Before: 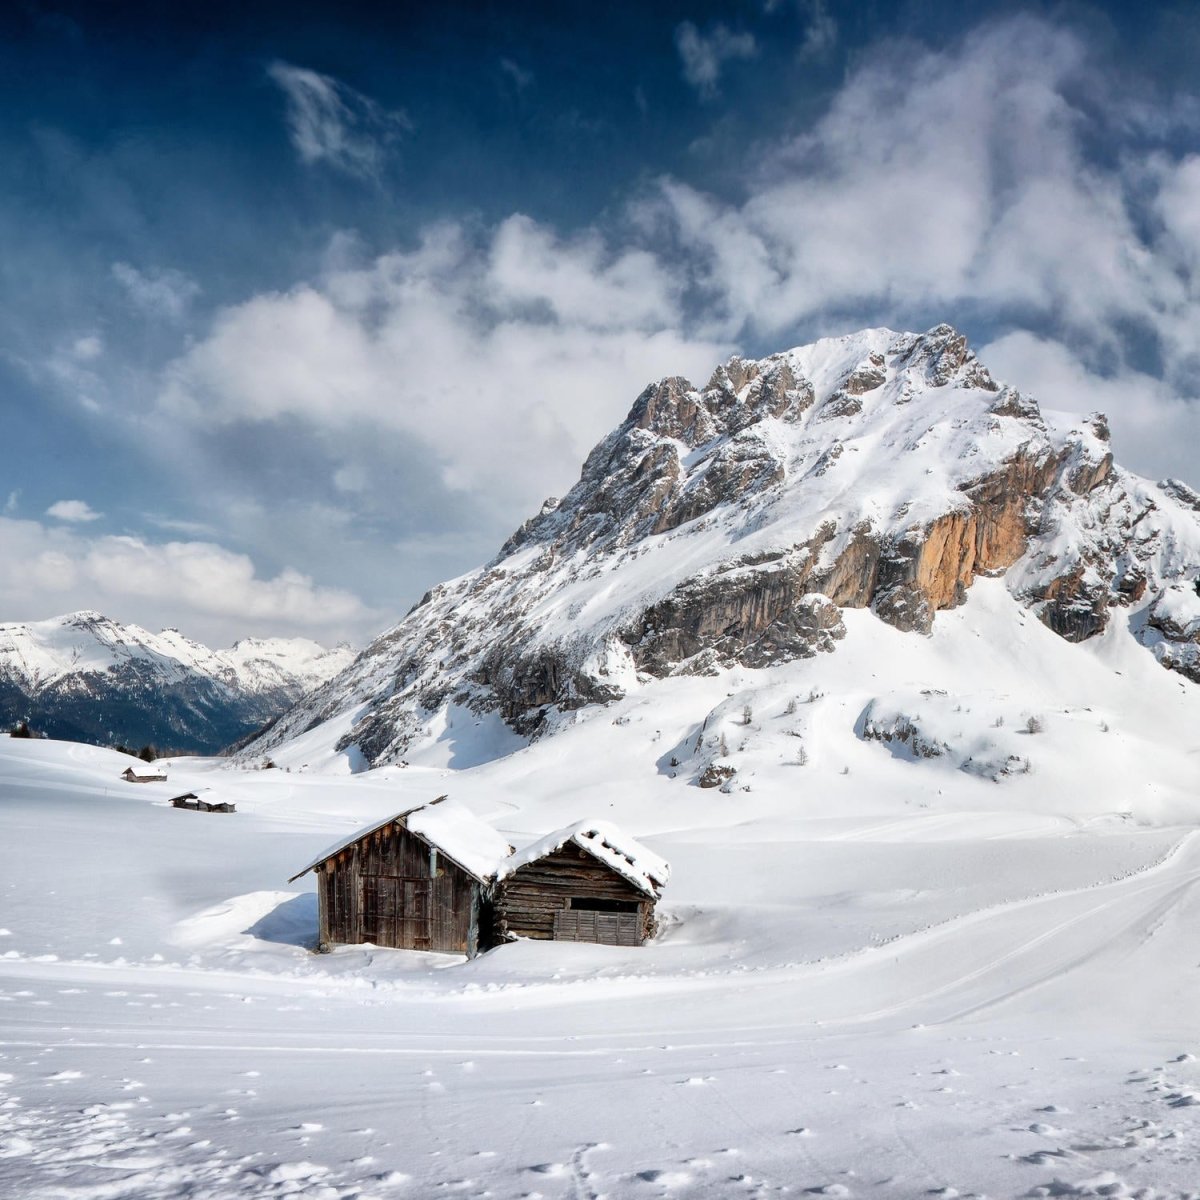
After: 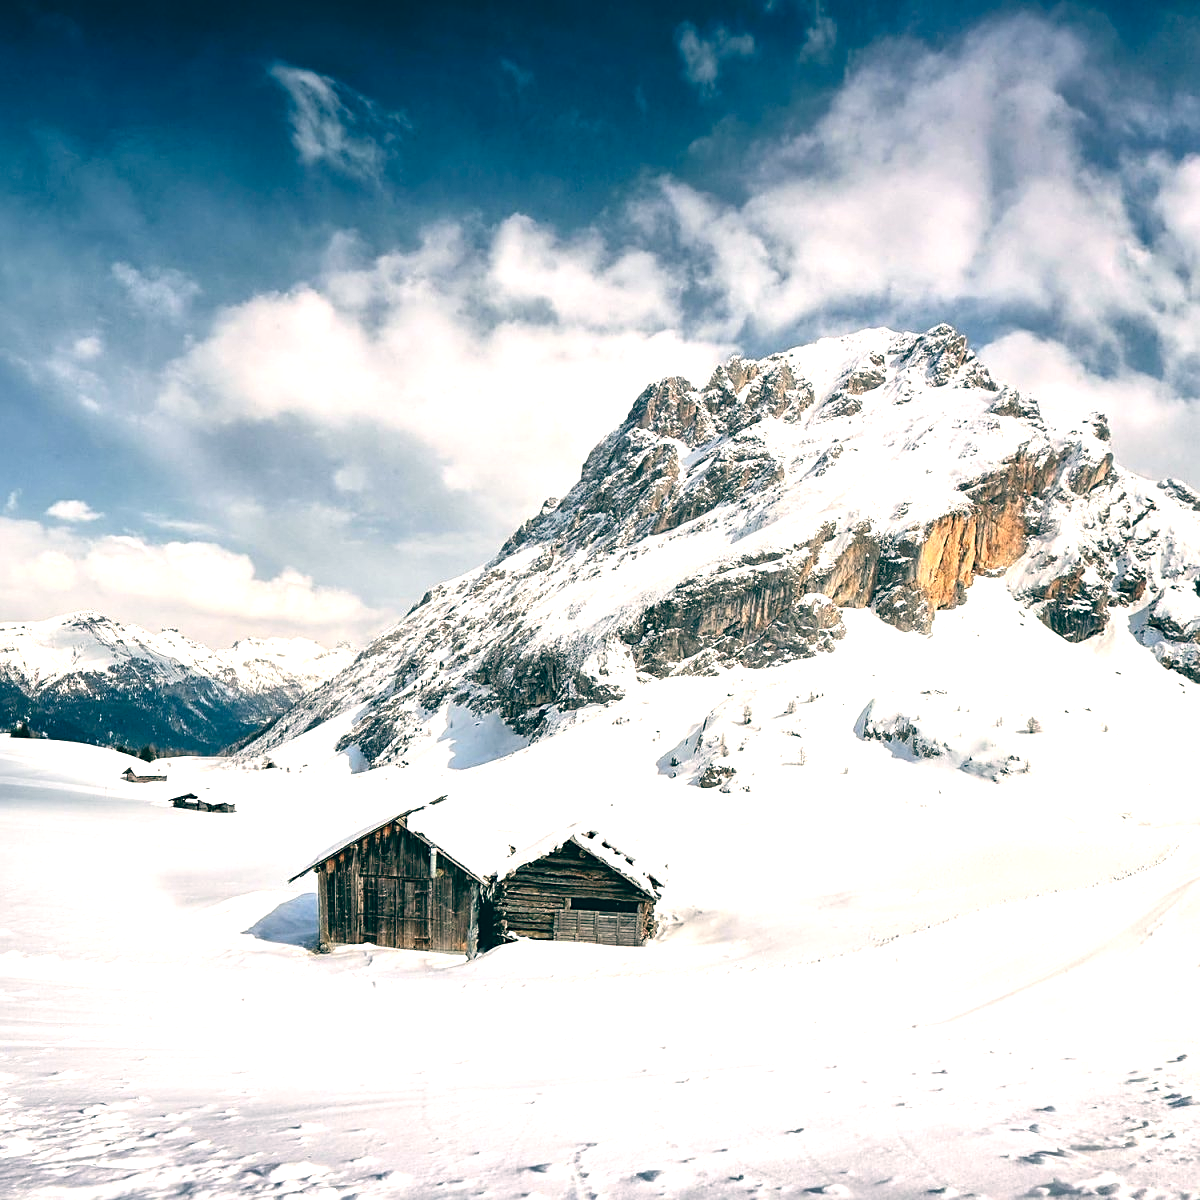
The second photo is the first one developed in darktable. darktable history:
color balance: lift [1.005, 0.99, 1.007, 1.01], gamma [1, 0.979, 1.011, 1.021], gain [0.923, 1.098, 1.025, 0.902], input saturation 90.45%, contrast 7.73%, output saturation 105.91%
exposure: exposure 0.77 EV, compensate highlight preservation false
color zones: curves: ch1 [(0, 0.525) (0.143, 0.556) (0.286, 0.52) (0.429, 0.5) (0.571, 0.5) (0.714, 0.5) (0.857, 0.503) (1, 0.525)]
sharpen: on, module defaults
